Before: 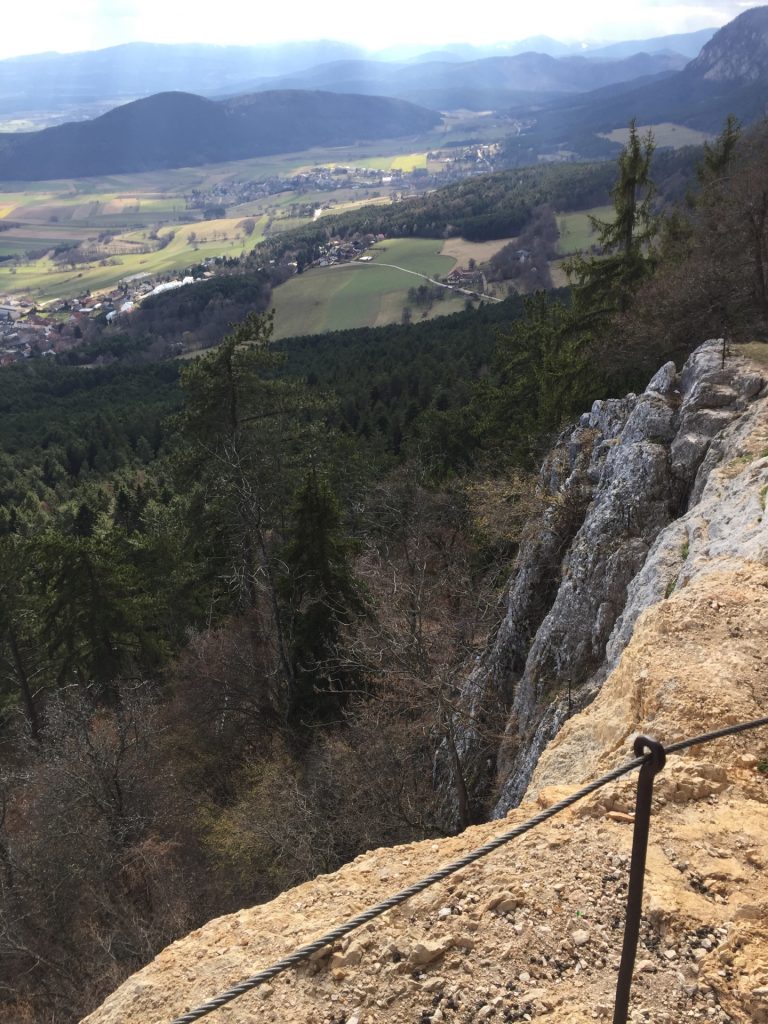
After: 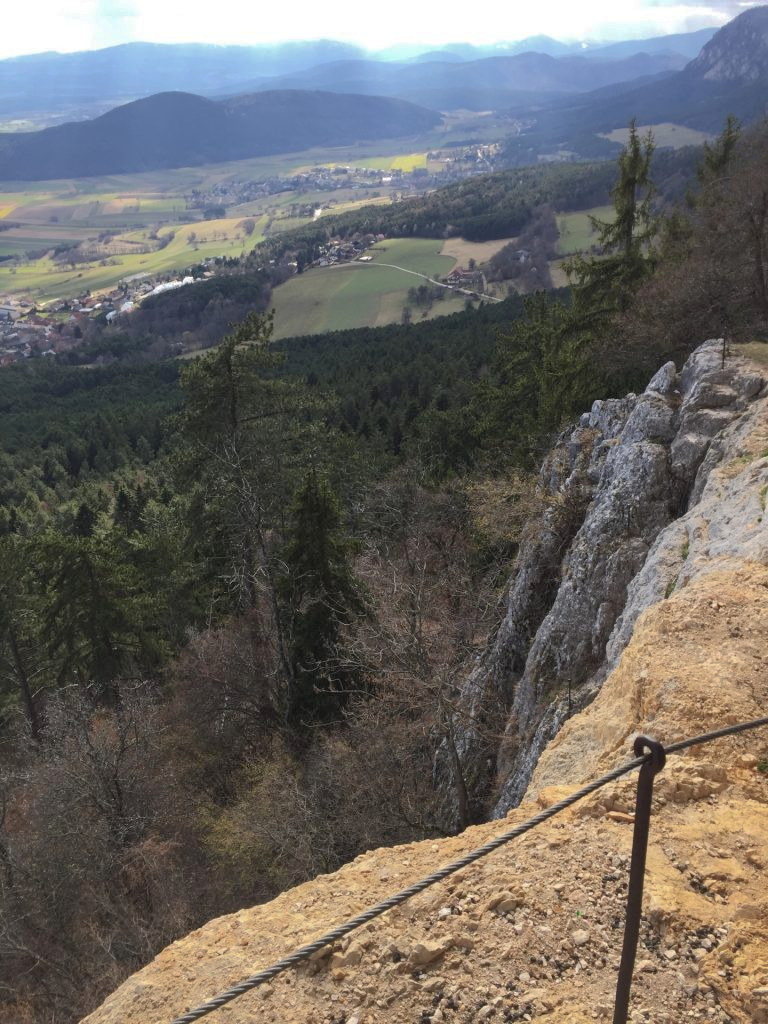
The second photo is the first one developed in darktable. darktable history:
shadows and highlights: shadows 39.41, highlights -60.07, highlights color adjustment 73.76%
